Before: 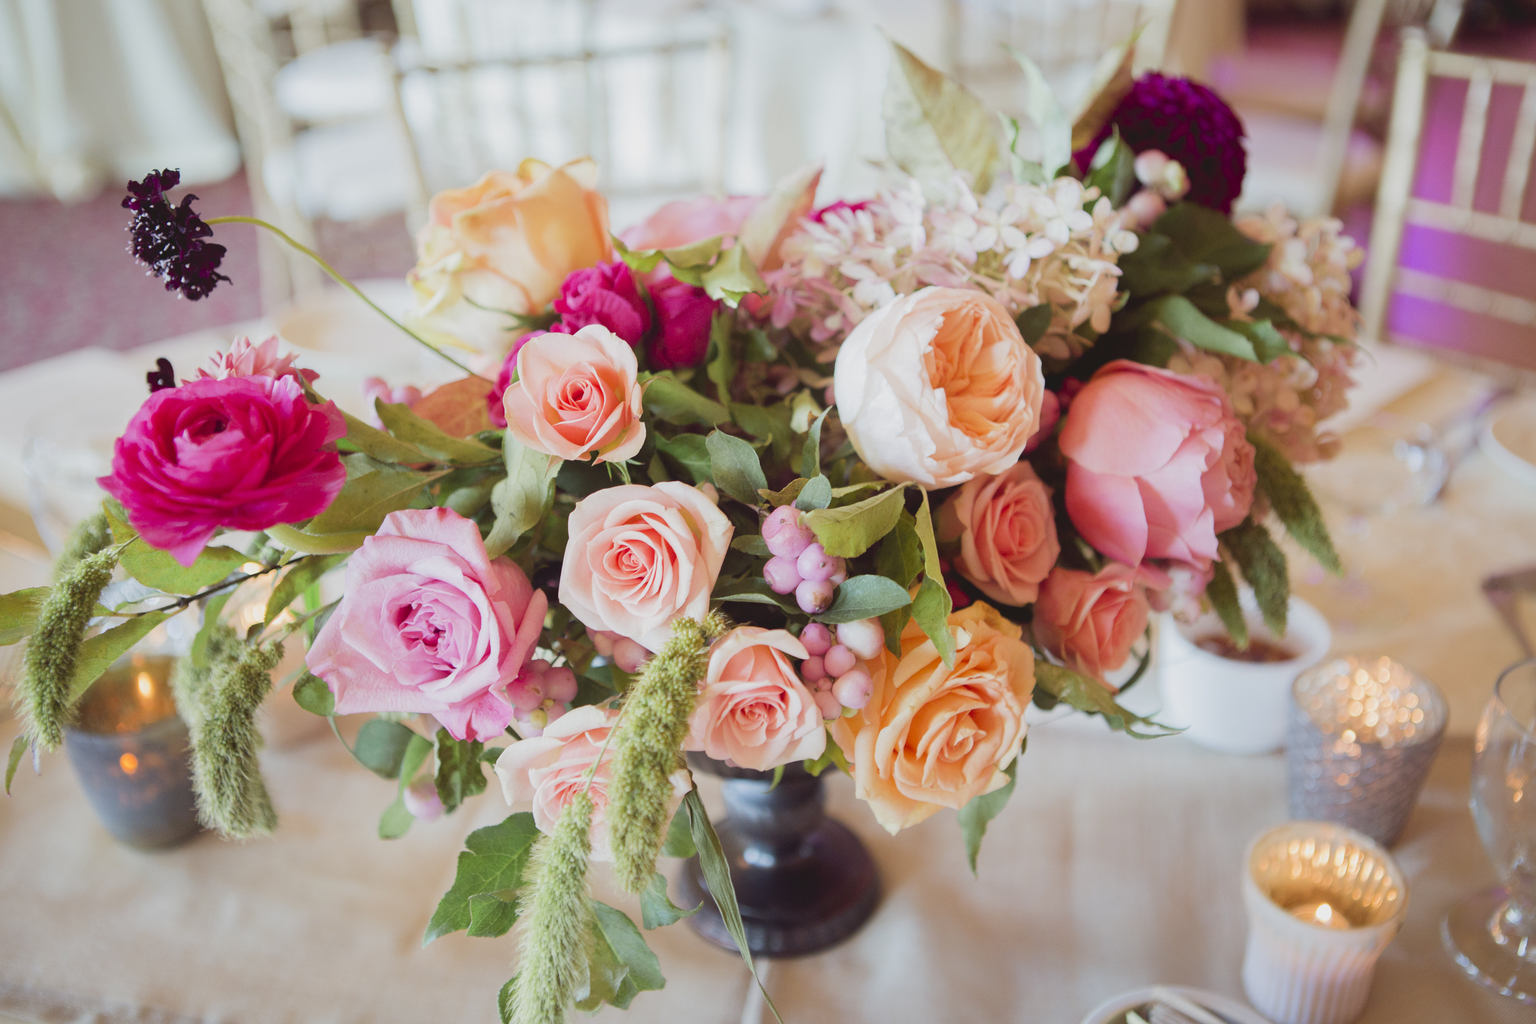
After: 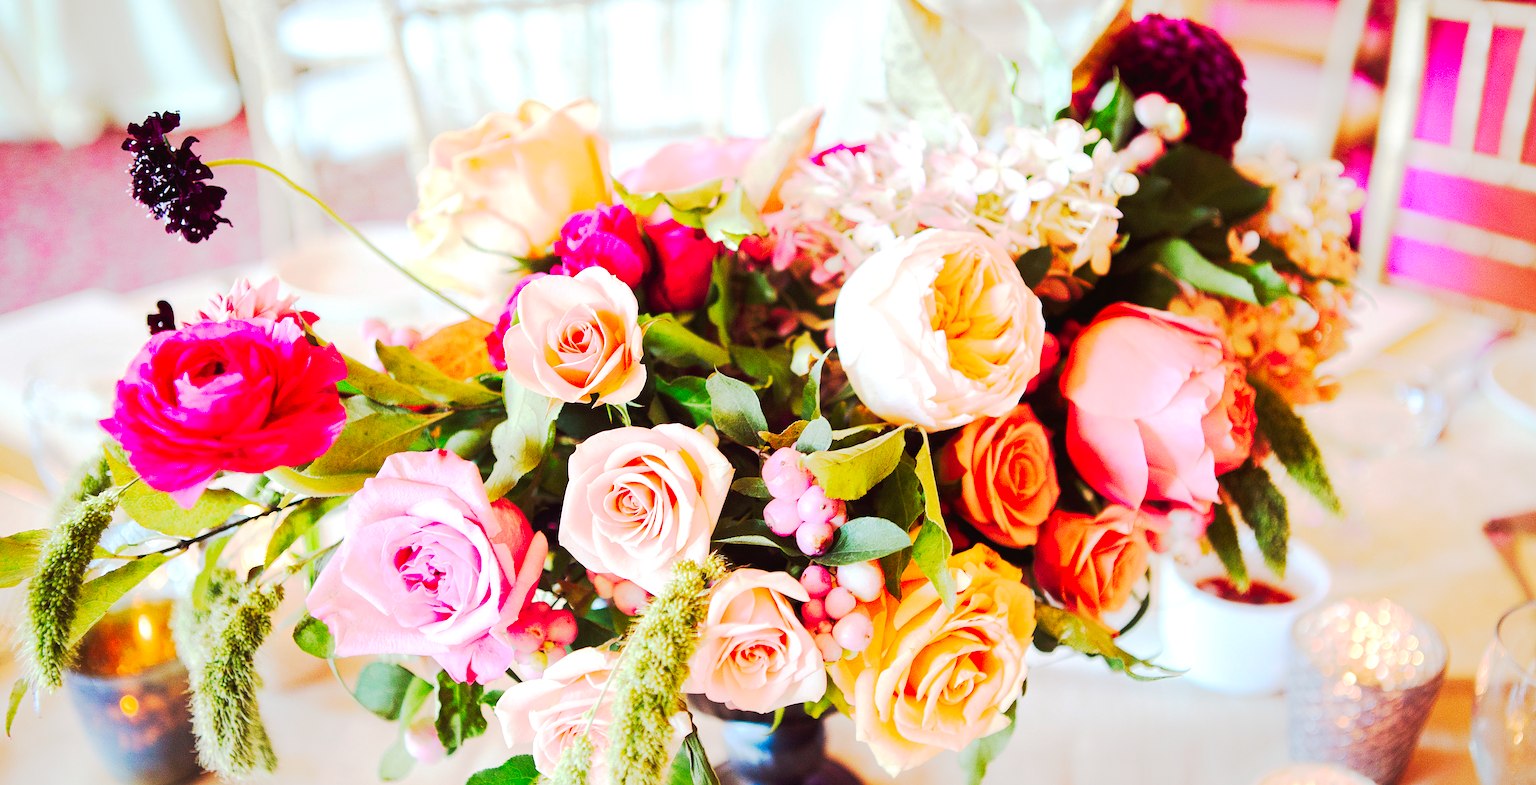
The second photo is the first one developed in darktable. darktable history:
sharpen: on, module defaults
tone curve: curves: ch0 [(0, 0) (0.003, 0.002) (0.011, 0.002) (0.025, 0.002) (0.044, 0.007) (0.069, 0.014) (0.1, 0.026) (0.136, 0.04) (0.177, 0.061) (0.224, 0.1) (0.277, 0.151) (0.335, 0.198) (0.399, 0.272) (0.468, 0.387) (0.543, 0.553) (0.623, 0.716) (0.709, 0.8) (0.801, 0.855) (0.898, 0.897) (1, 1)], preserve colors none
color zones: curves: ch1 [(0.25, 0.5) (0.747, 0.71)]
exposure: exposure 0.6 EV, compensate highlight preservation false
crop: top 5.667%, bottom 17.637%
